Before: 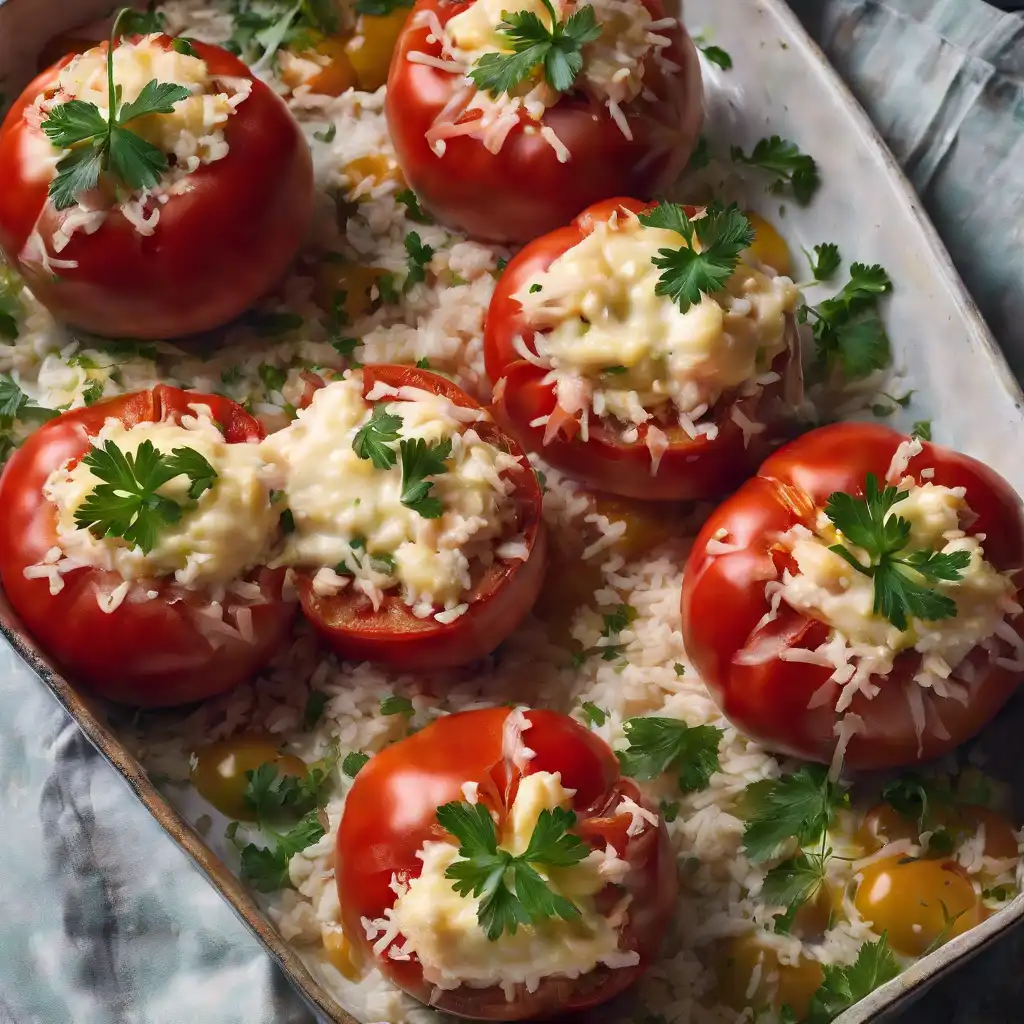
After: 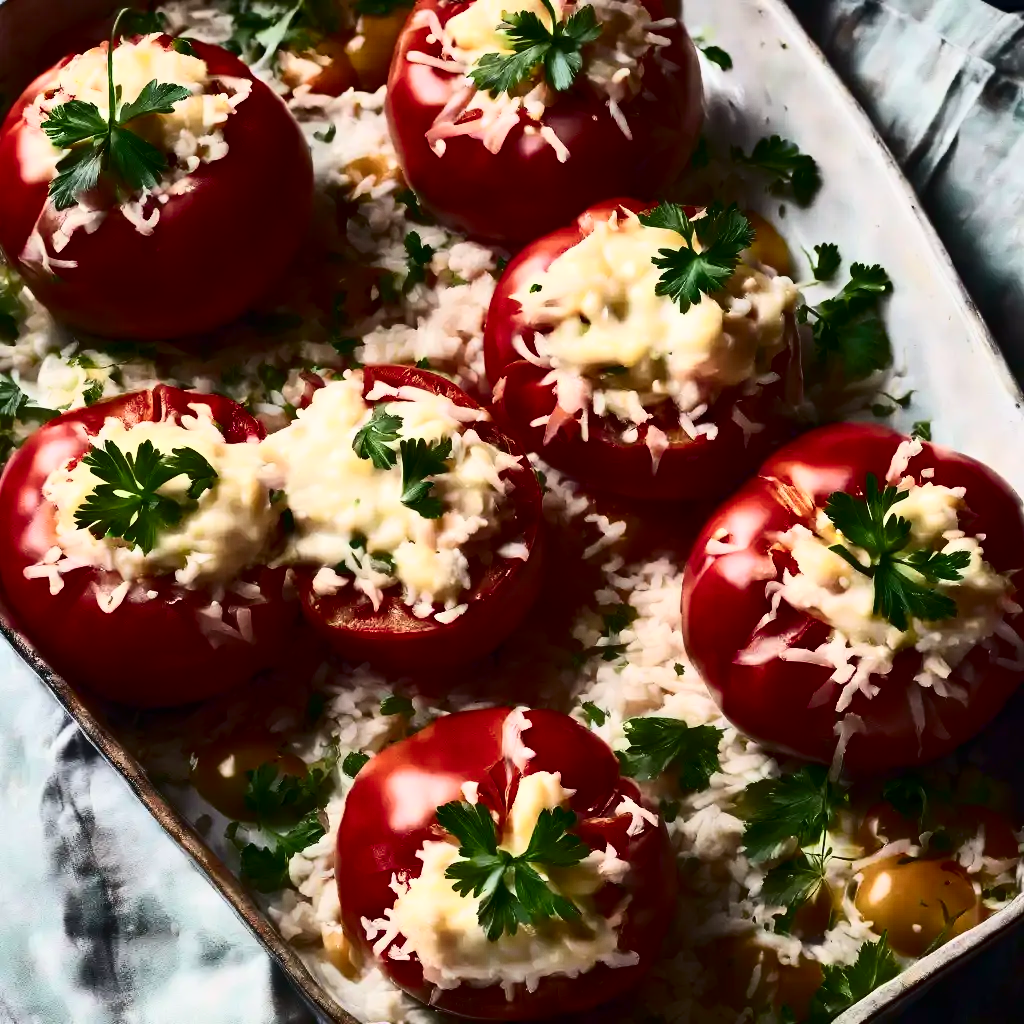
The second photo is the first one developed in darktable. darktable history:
contrast brightness saturation: contrast 0.5, saturation -0.1
color calibration: output R [0.946, 0.065, -0.013, 0], output G [-0.246, 1.264, -0.017, 0], output B [0.046, -0.098, 1.05, 0], illuminant custom, x 0.344, y 0.359, temperature 5045.54 K
